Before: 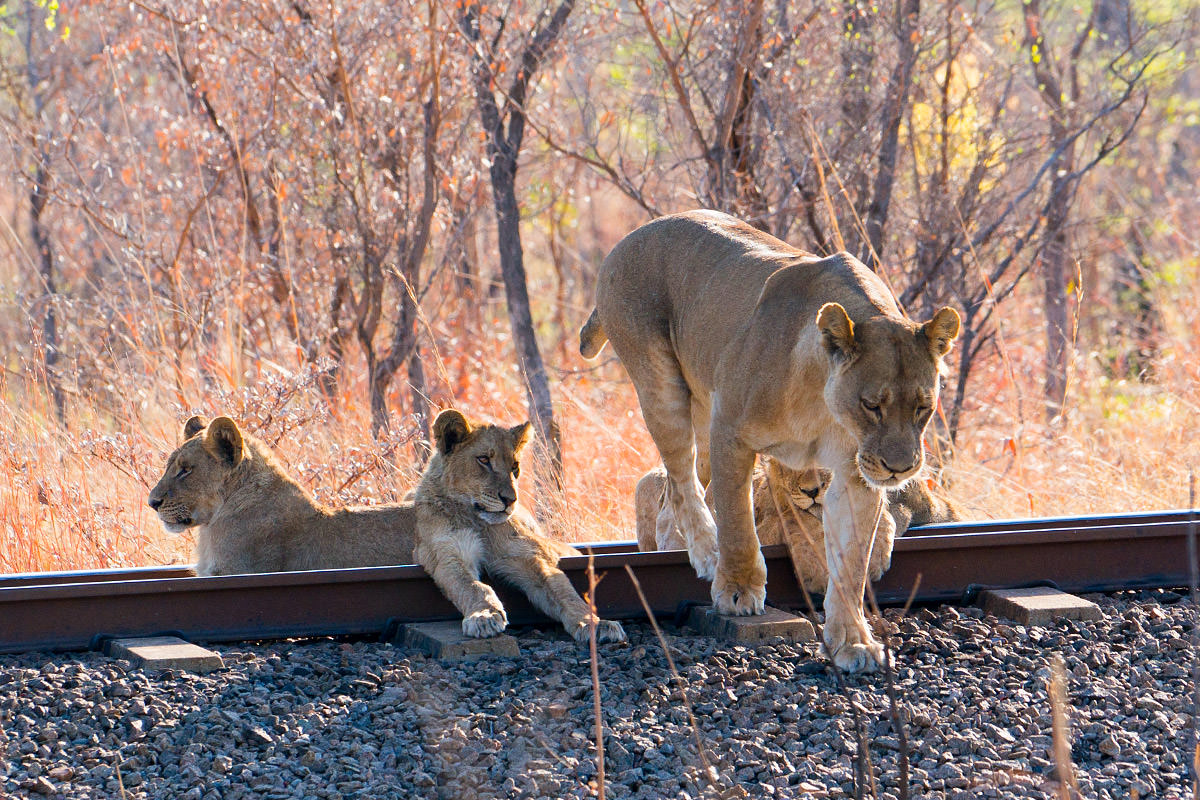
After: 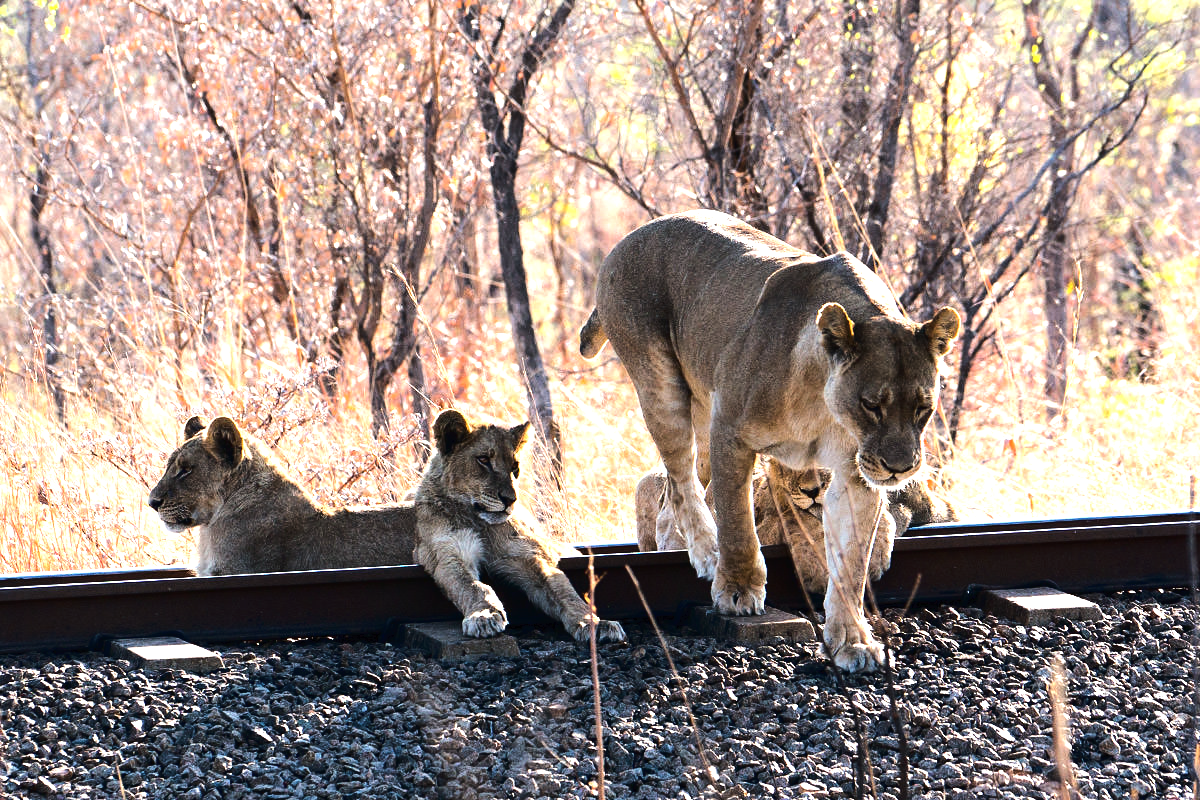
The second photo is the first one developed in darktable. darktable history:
tone curve: curves: ch0 [(0, 0) (0.003, 0.019) (0.011, 0.022) (0.025, 0.027) (0.044, 0.037) (0.069, 0.049) (0.1, 0.066) (0.136, 0.091) (0.177, 0.125) (0.224, 0.159) (0.277, 0.206) (0.335, 0.266) (0.399, 0.332) (0.468, 0.411) (0.543, 0.492) (0.623, 0.577) (0.709, 0.668) (0.801, 0.767) (0.898, 0.869) (1, 1)], color space Lab, linked channels, preserve colors none
tone equalizer: -8 EV -1.11 EV, -7 EV -0.989 EV, -6 EV -0.877 EV, -5 EV -0.546 EV, -3 EV 0.556 EV, -2 EV 0.874 EV, -1 EV 0.993 EV, +0 EV 1.06 EV, edges refinement/feathering 500, mask exposure compensation -1.57 EV, preserve details no
contrast brightness saturation: saturation -0.059
